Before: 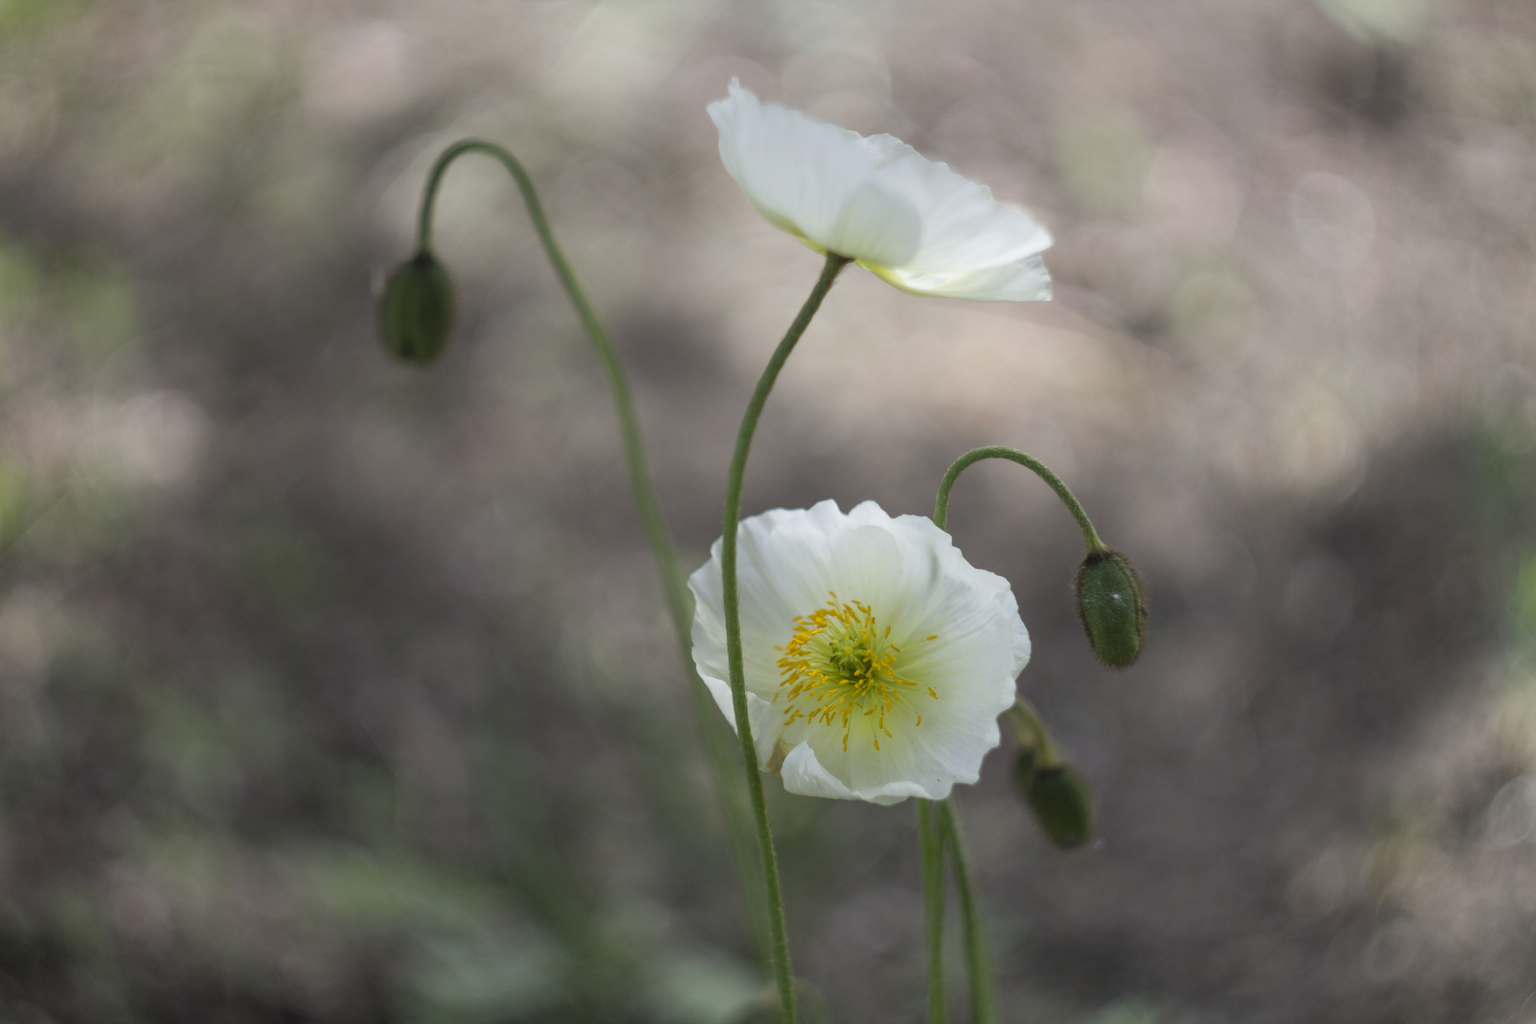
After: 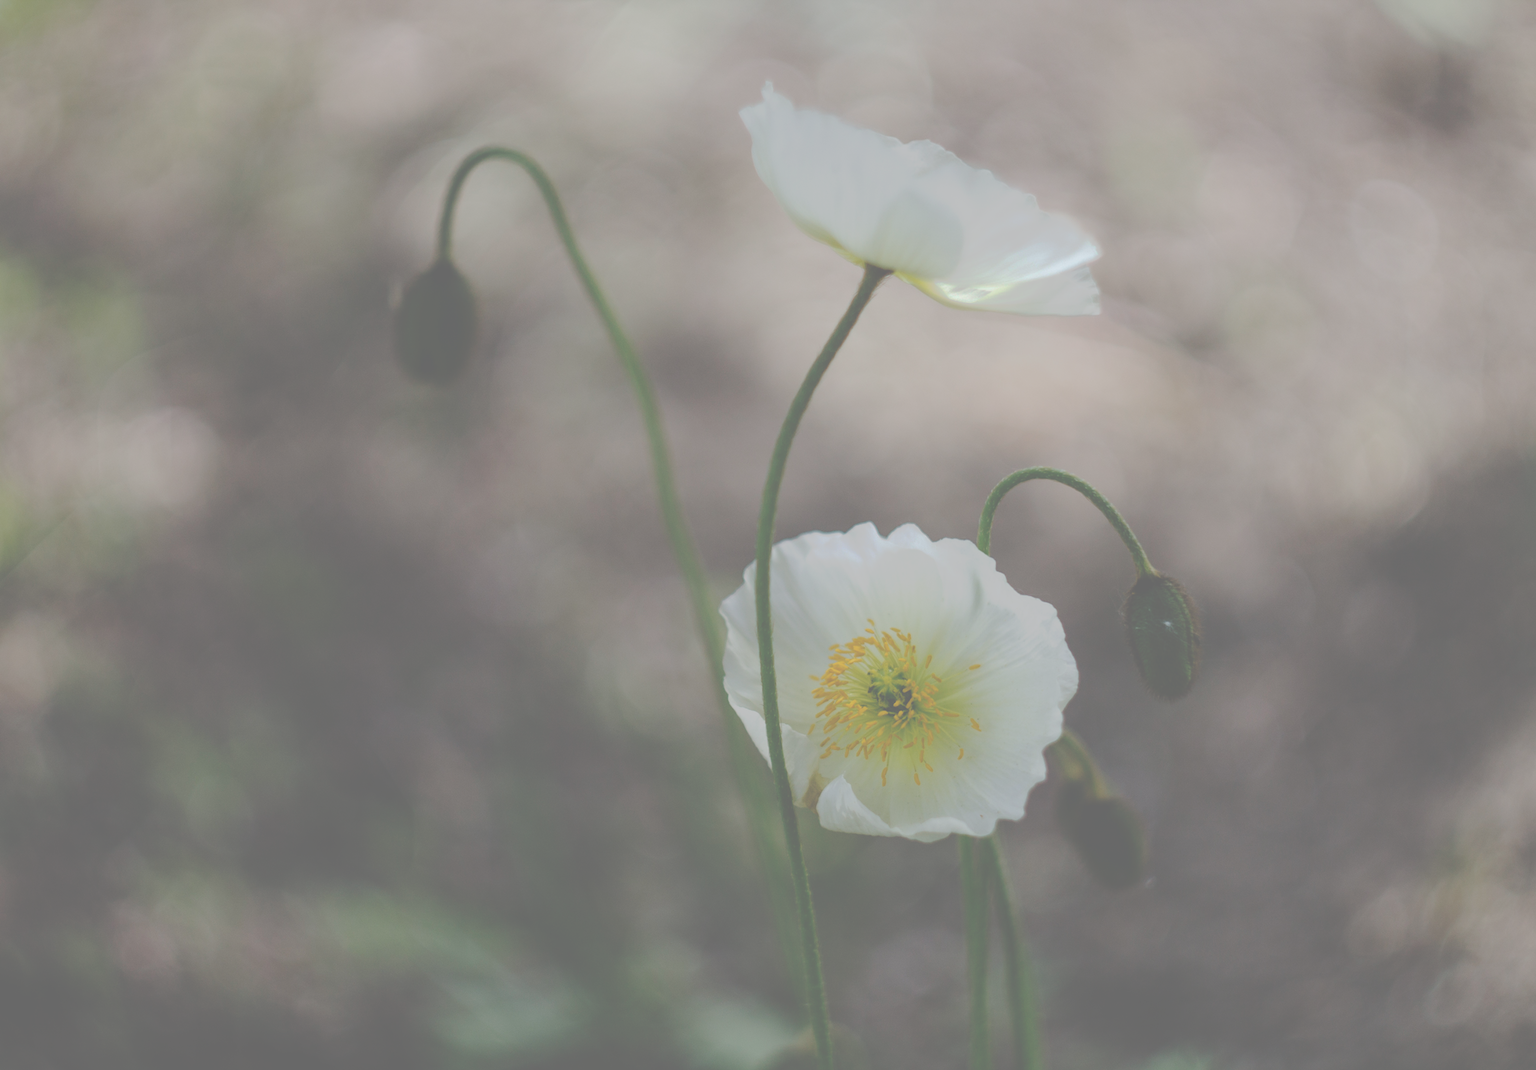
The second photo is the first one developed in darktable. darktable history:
tone curve: curves: ch0 [(0, 0) (0.003, 0.439) (0.011, 0.439) (0.025, 0.439) (0.044, 0.439) (0.069, 0.439) (0.1, 0.439) (0.136, 0.44) (0.177, 0.444) (0.224, 0.45) (0.277, 0.462) (0.335, 0.487) (0.399, 0.528) (0.468, 0.577) (0.543, 0.621) (0.623, 0.669) (0.709, 0.715) (0.801, 0.764) (0.898, 0.804) (1, 1)], preserve colors none
crop: right 4.389%, bottom 0.027%
